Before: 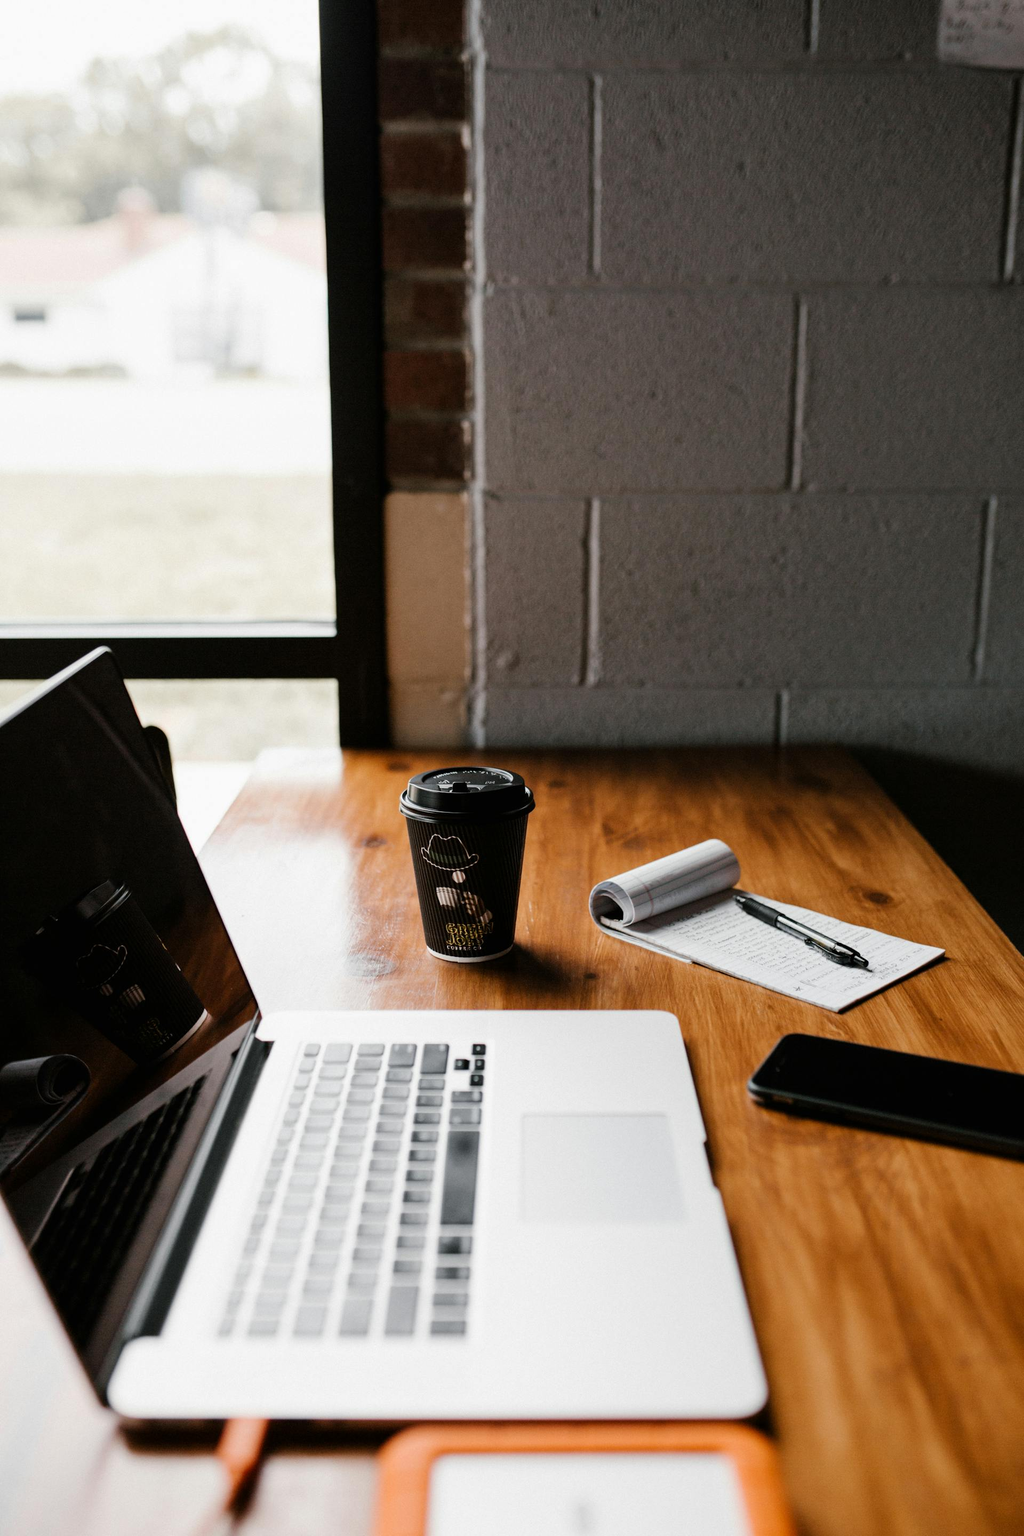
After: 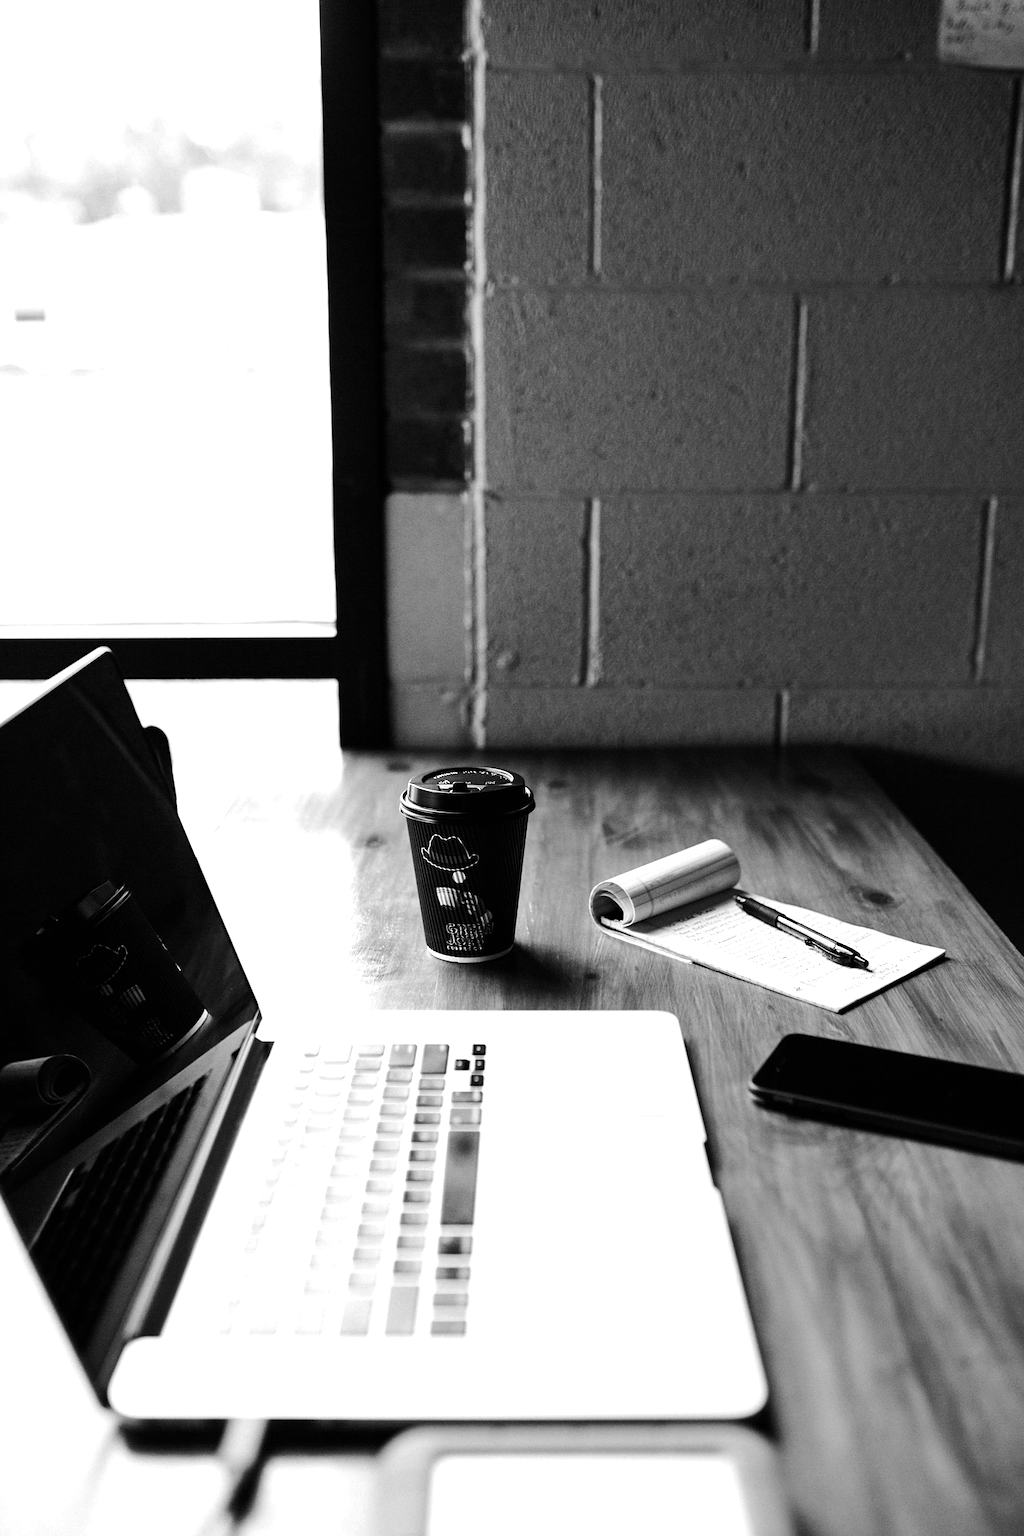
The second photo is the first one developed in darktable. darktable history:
sharpen: amount 0.2
tone equalizer: -8 EV -0.75 EV, -7 EV -0.7 EV, -6 EV -0.6 EV, -5 EV -0.4 EV, -3 EV 0.4 EV, -2 EV 0.6 EV, -1 EV 0.7 EV, +0 EV 0.75 EV, edges refinement/feathering 500, mask exposure compensation -1.57 EV, preserve details no
monochrome: on, module defaults
color balance rgb: perceptual saturation grading › global saturation 25%, perceptual brilliance grading › mid-tones 10%, perceptual brilliance grading › shadows 15%, global vibrance 20%
grain: coarseness 0.09 ISO, strength 10%
